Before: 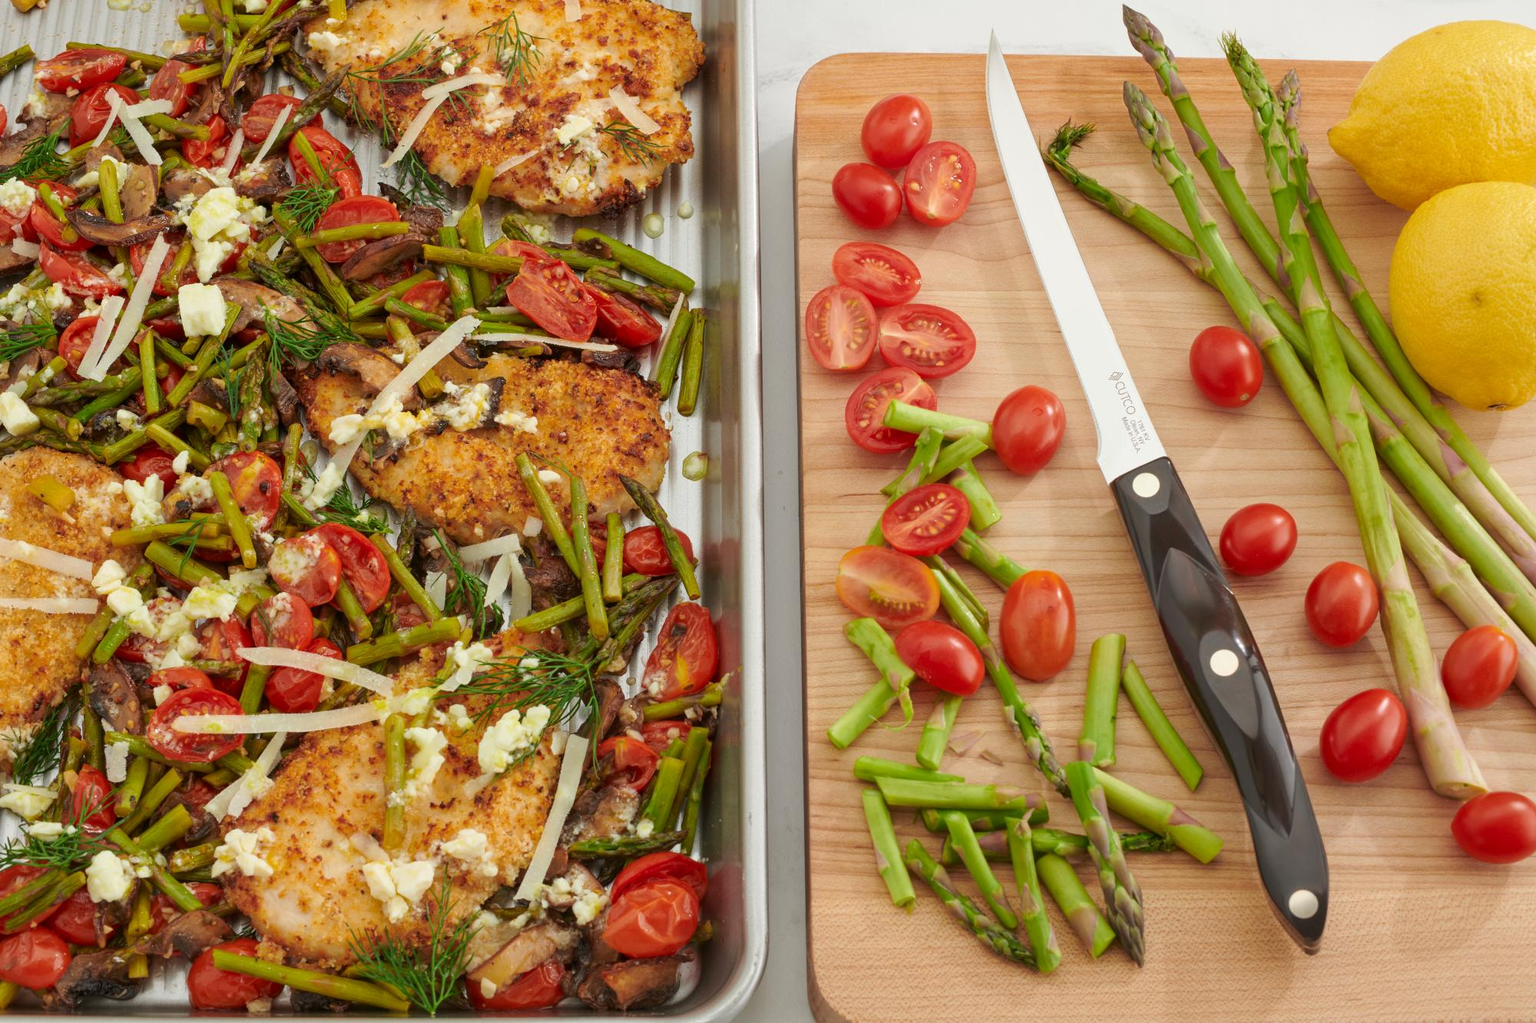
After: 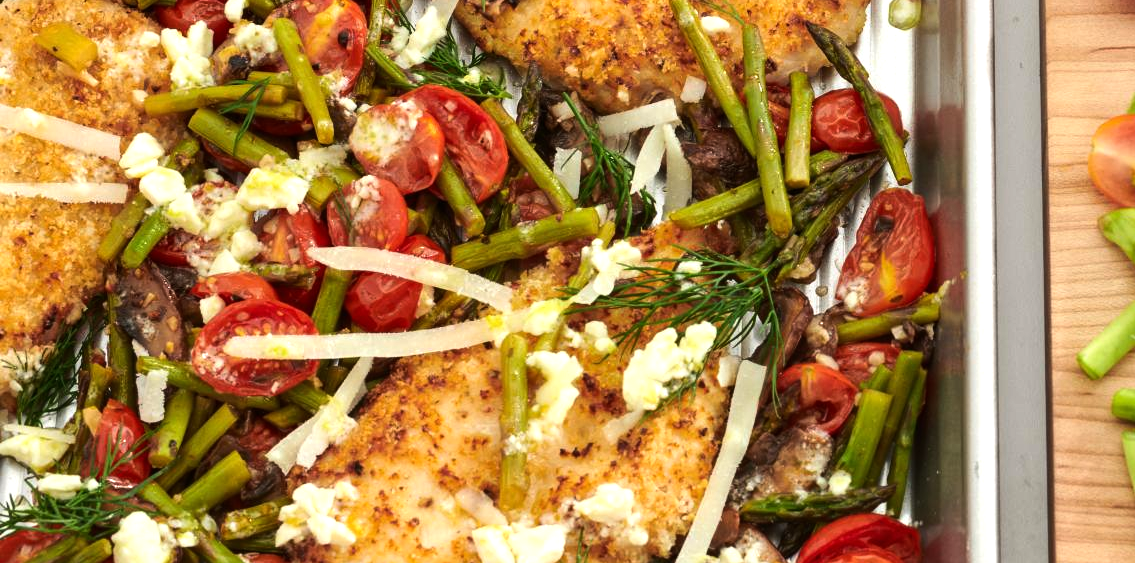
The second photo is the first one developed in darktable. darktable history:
tone equalizer: -8 EV -0.713 EV, -7 EV -0.706 EV, -6 EV -0.563 EV, -5 EV -0.408 EV, -3 EV 0.367 EV, -2 EV 0.6 EV, -1 EV 0.682 EV, +0 EV 0.73 EV, edges refinement/feathering 500, mask exposure compensation -1.57 EV, preserve details no
crop: top 44.772%, right 43.239%, bottom 12.921%
